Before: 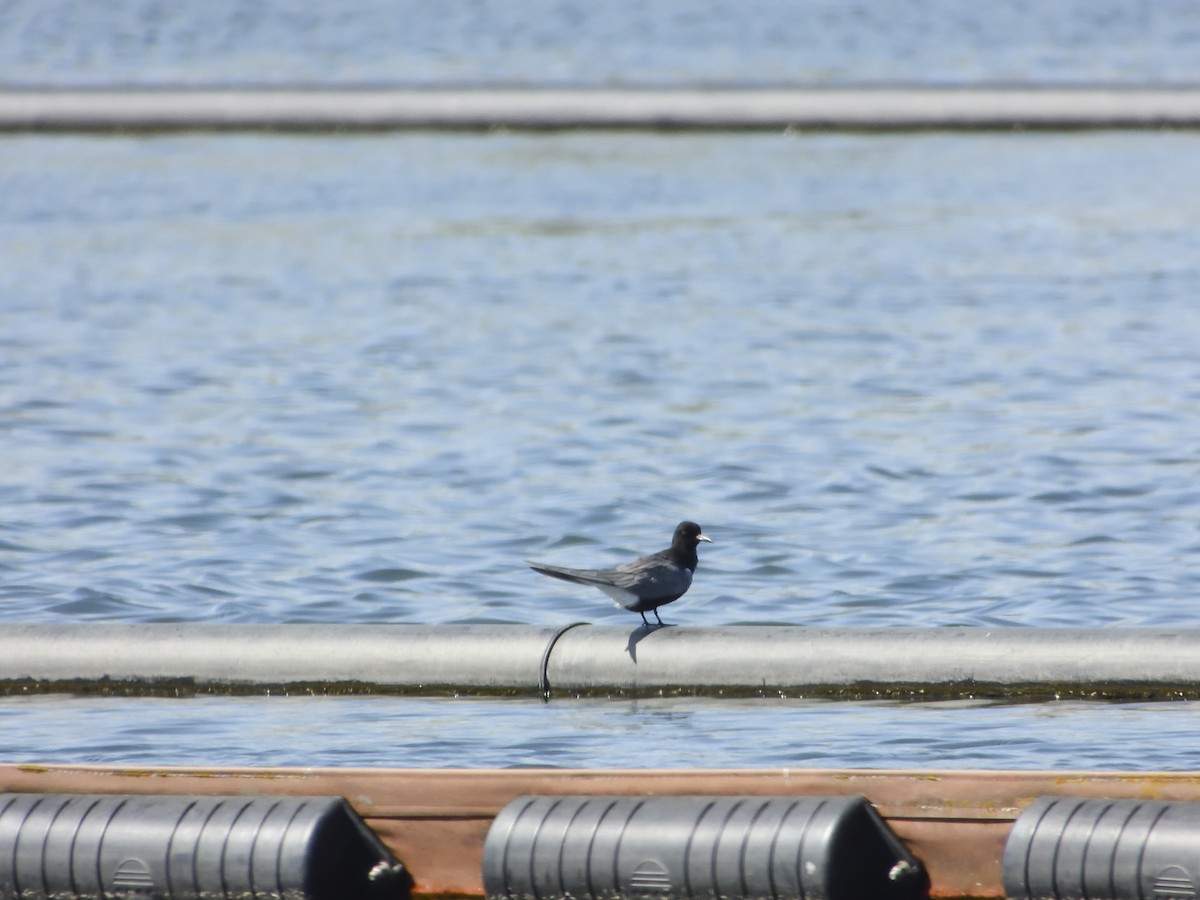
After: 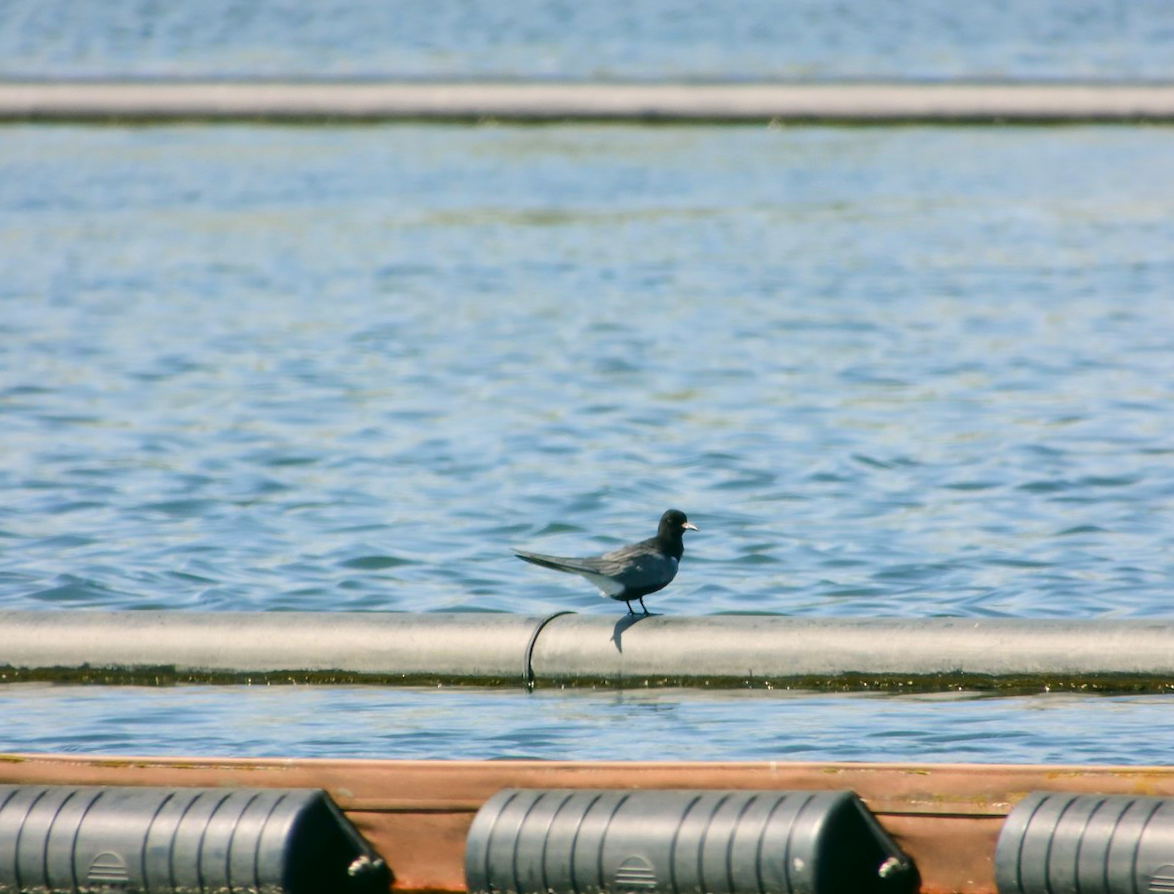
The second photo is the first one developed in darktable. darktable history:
rotate and perspective: rotation 0.226°, lens shift (vertical) -0.042, crop left 0.023, crop right 0.982, crop top 0.006, crop bottom 0.994
velvia: strength 30%
color correction: highlights a* 4.02, highlights b* 4.98, shadows a* -7.55, shadows b* 4.98
